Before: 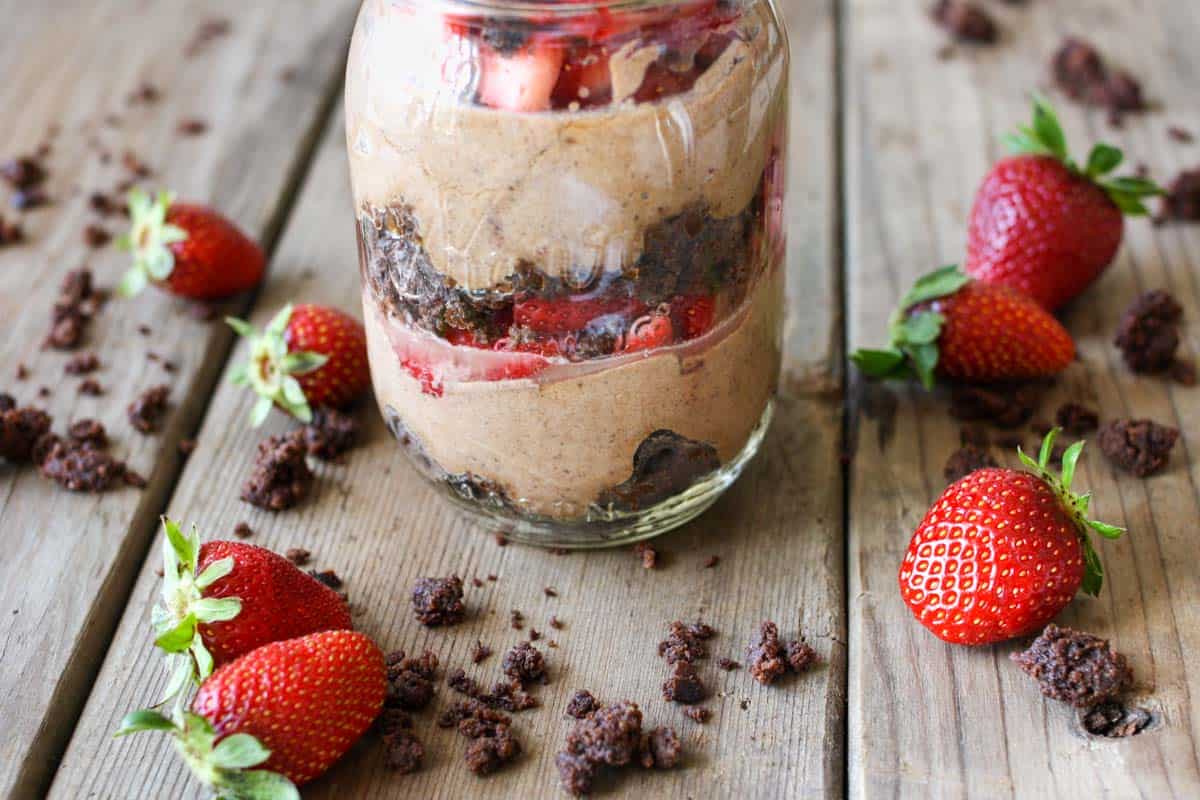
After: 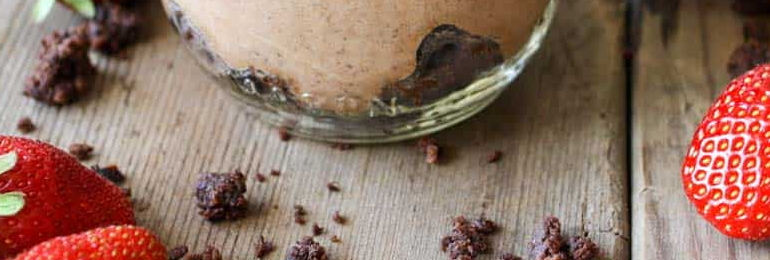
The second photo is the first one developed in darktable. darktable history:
crop: left 18.136%, top 50.639%, right 17.636%, bottom 16.854%
